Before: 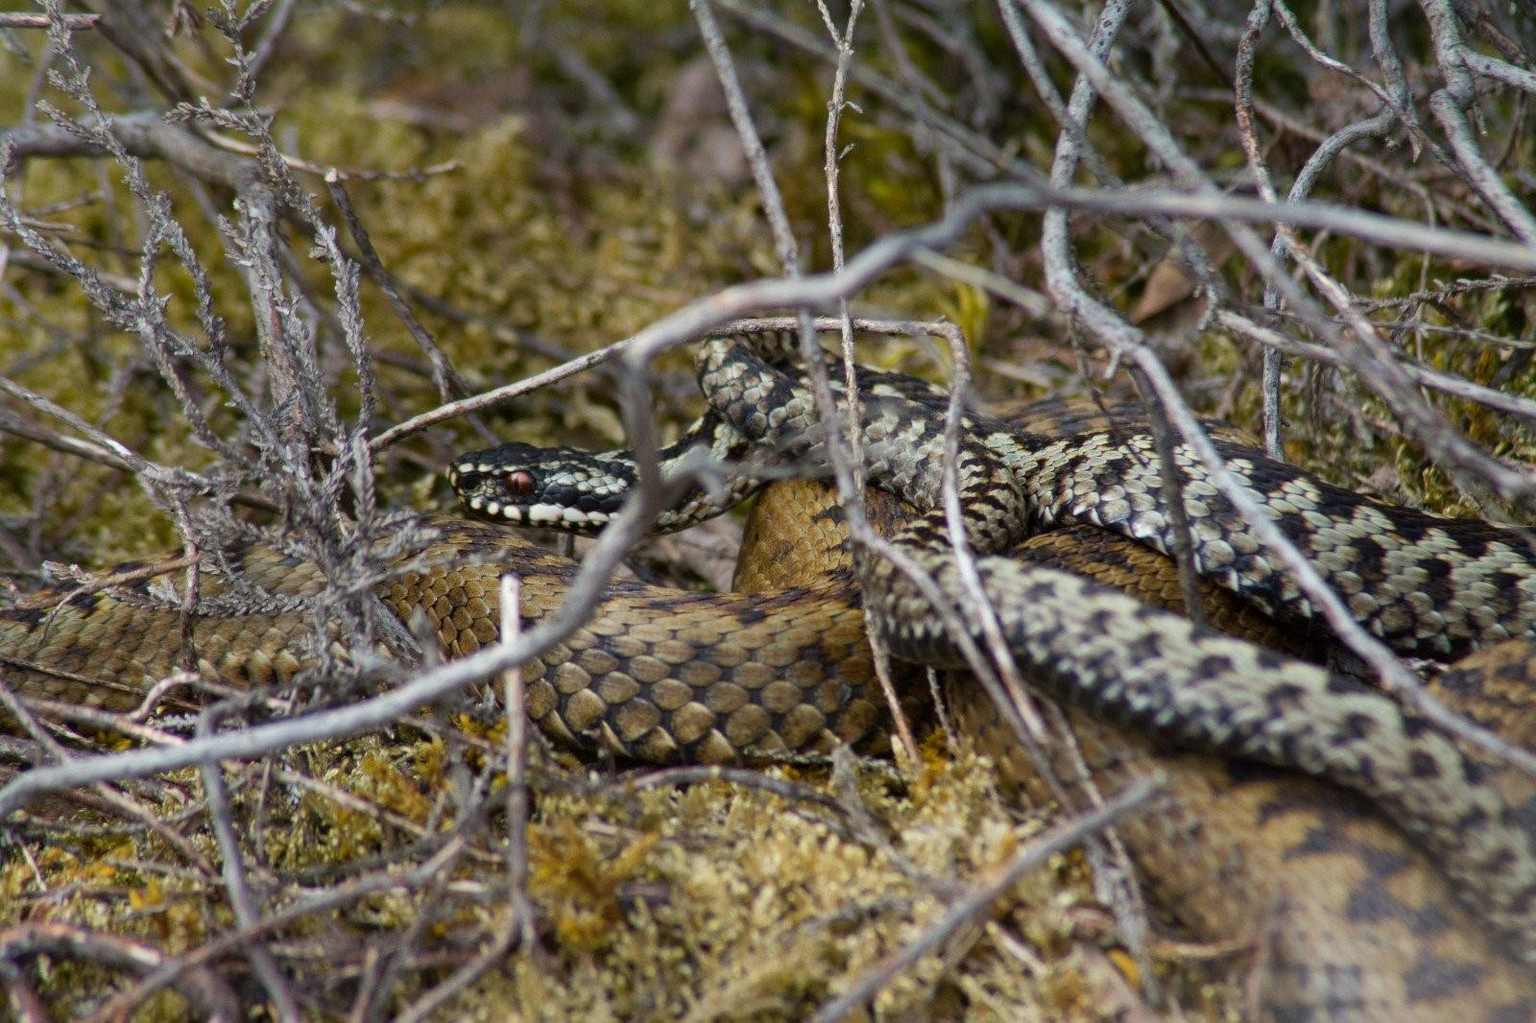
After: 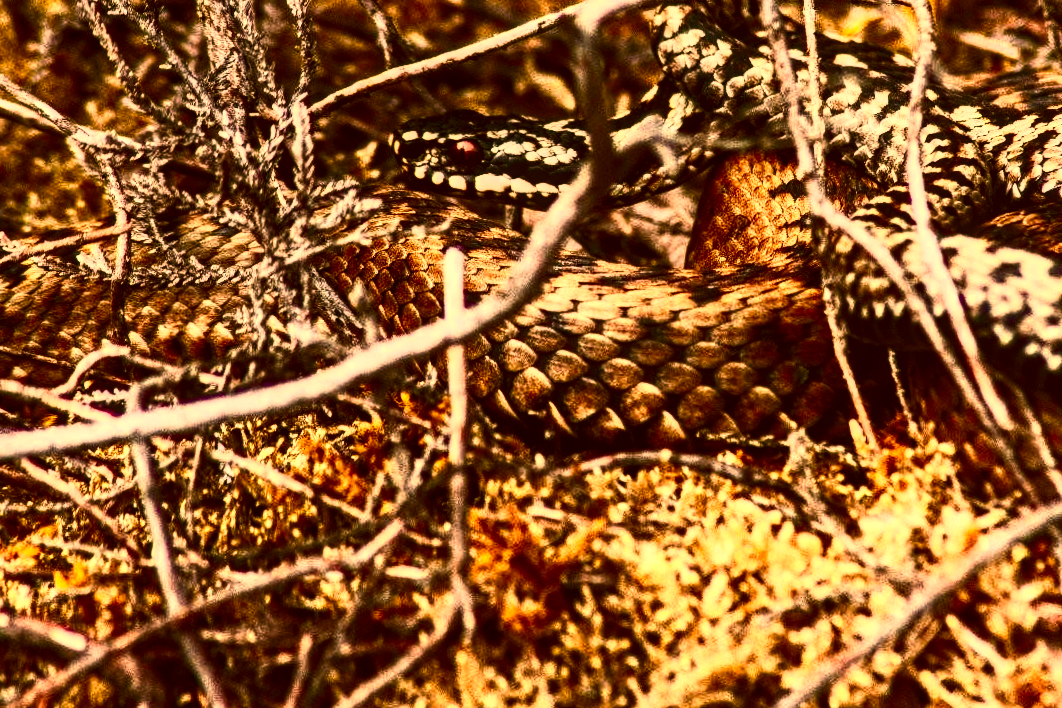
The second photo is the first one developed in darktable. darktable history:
local contrast: detail 130%
haze removal: compatibility mode true, adaptive false
color correction: highlights a* 11.04, highlights b* 30.04, shadows a* 2.86, shadows b* 17.73, saturation 1.76
color zones: curves: ch0 [(0, 0.473) (0.001, 0.473) (0.226, 0.548) (0.4, 0.589) (0.525, 0.54) (0.728, 0.403) (0.999, 0.473) (1, 0.473)]; ch1 [(0, 0.619) (0.001, 0.619) (0.234, 0.388) (0.4, 0.372) (0.528, 0.422) (0.732, 0.53) (0.999, 0.619) (1, 0.619)]; ch2 [(0, 0.547) (0.001, 0.547) (0.226, 0.45) (0.4, 0.525) (0.525, 0.585) (0.8, 0.511) (0.999, 0.547) (1, 0.547)]
contrast brightness saturation: contrast 0.918, brightness 0.203
crop and rotate: angle -0.685°, left 3.995%, top 32.39%, right 28.427%
filmic rgb: black relative exposure -7.65 EV, white relative exposure 4.56 EV, hardness 3.61, color science v6 (2022)
